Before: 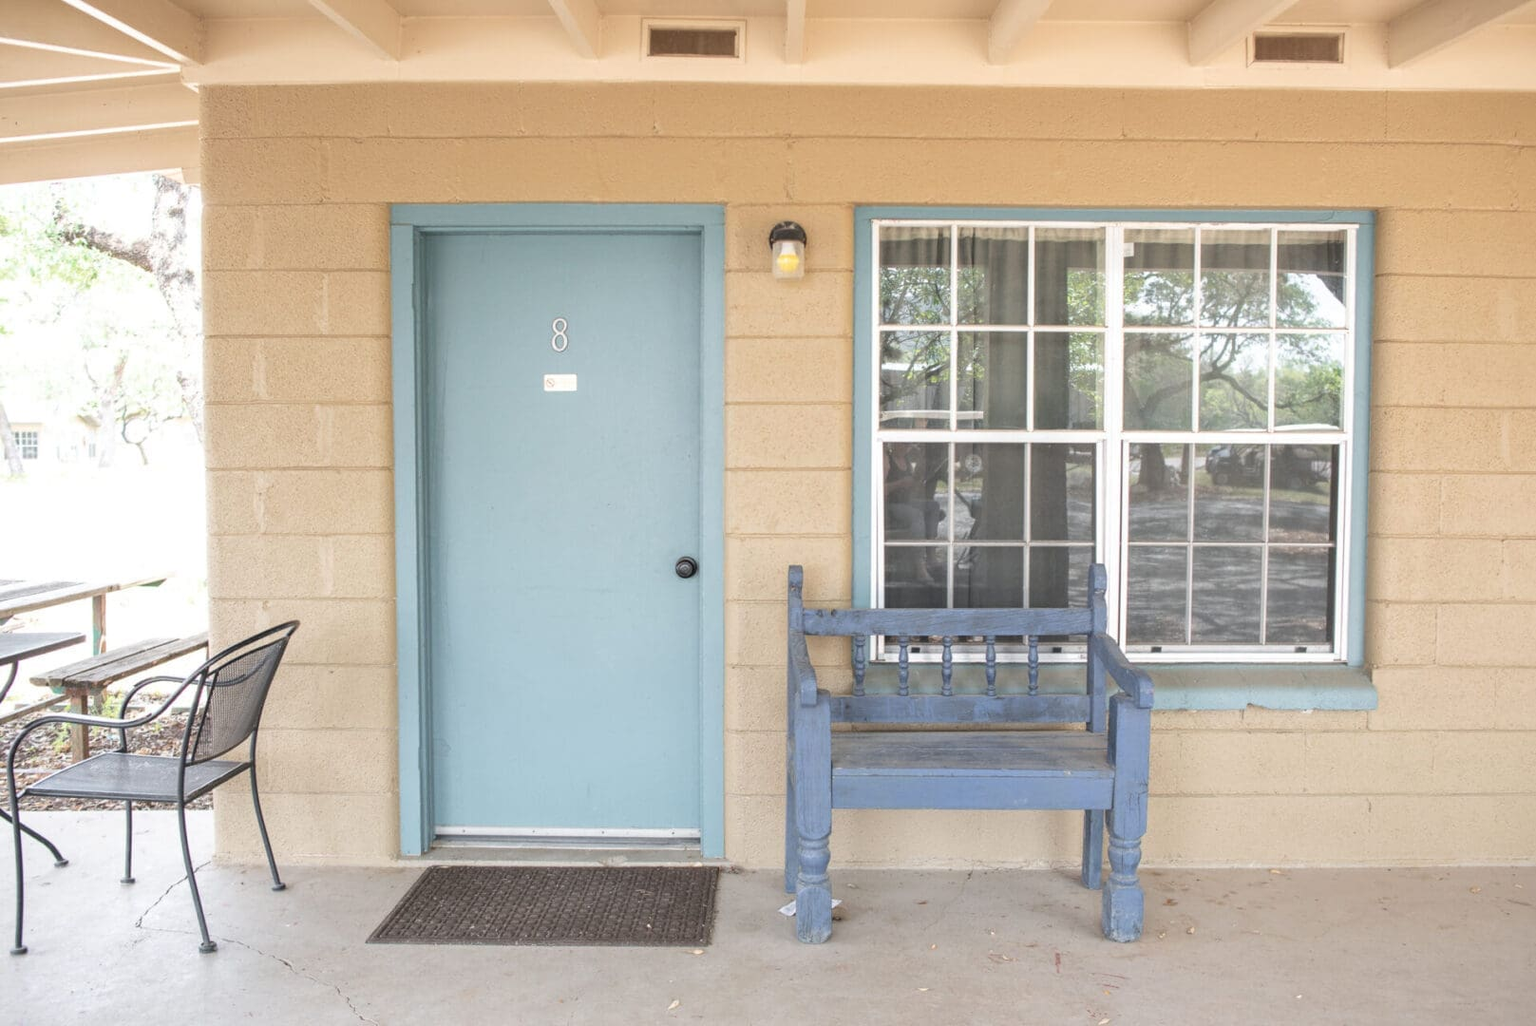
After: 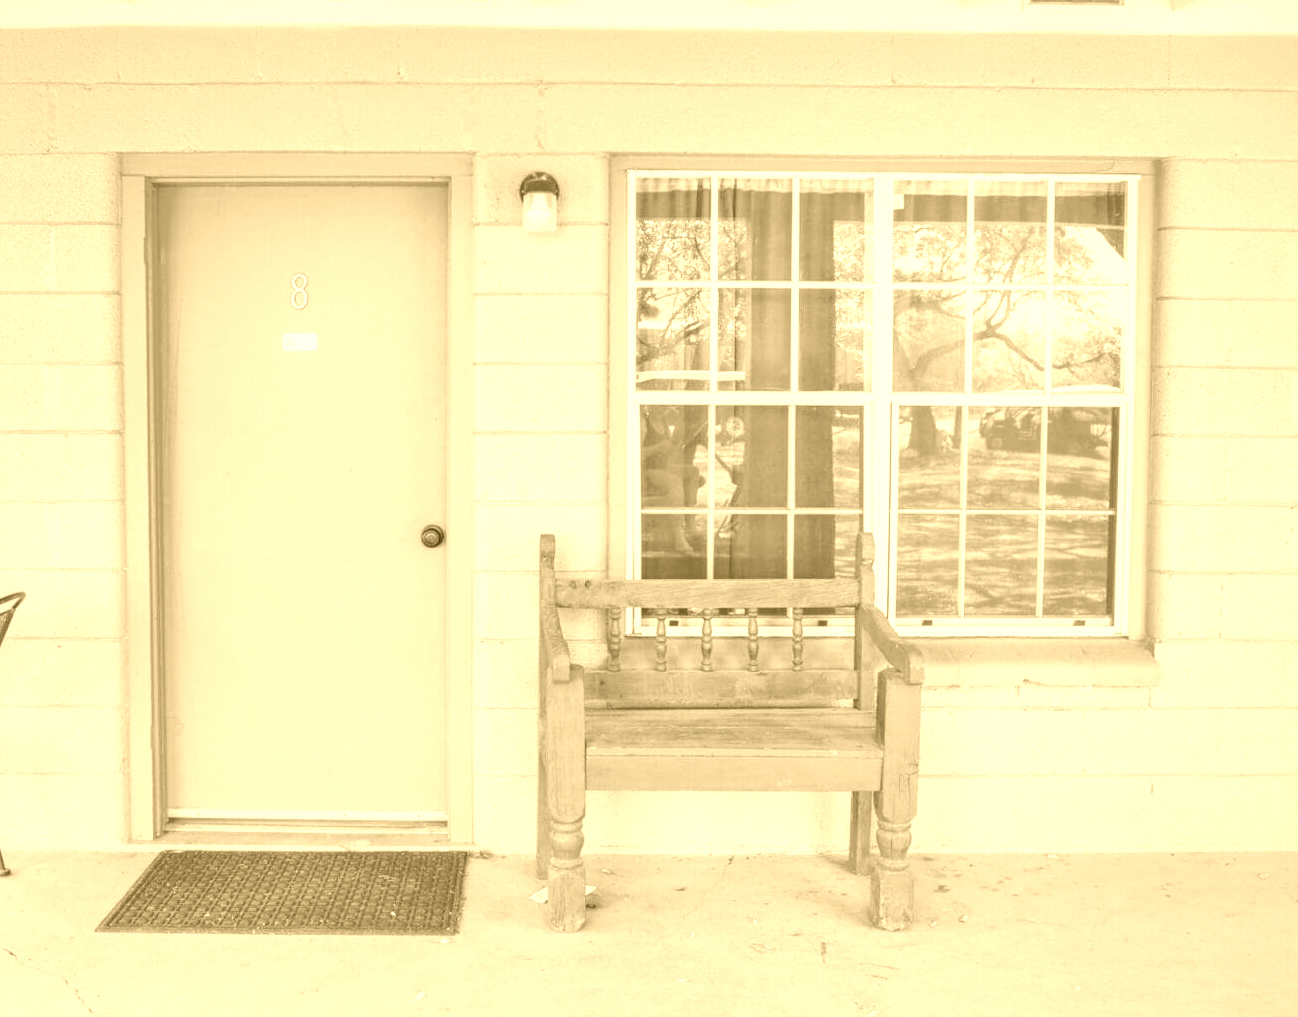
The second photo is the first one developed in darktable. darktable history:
white balance: red 0.948, green 1.02, blue 1.176
local contrast: on, module defaults
colorize: hue 36°, source mix 100%
filmic rgb: black relative exposure -7.5 EV, white relative exposure 5 EV, hardness 3.31, contrast 1.3, contrast in shadows safe
shadows and highlights: on, module defaults
crop and rotate: left 17.959%, top 5.771%, right 1.742%
